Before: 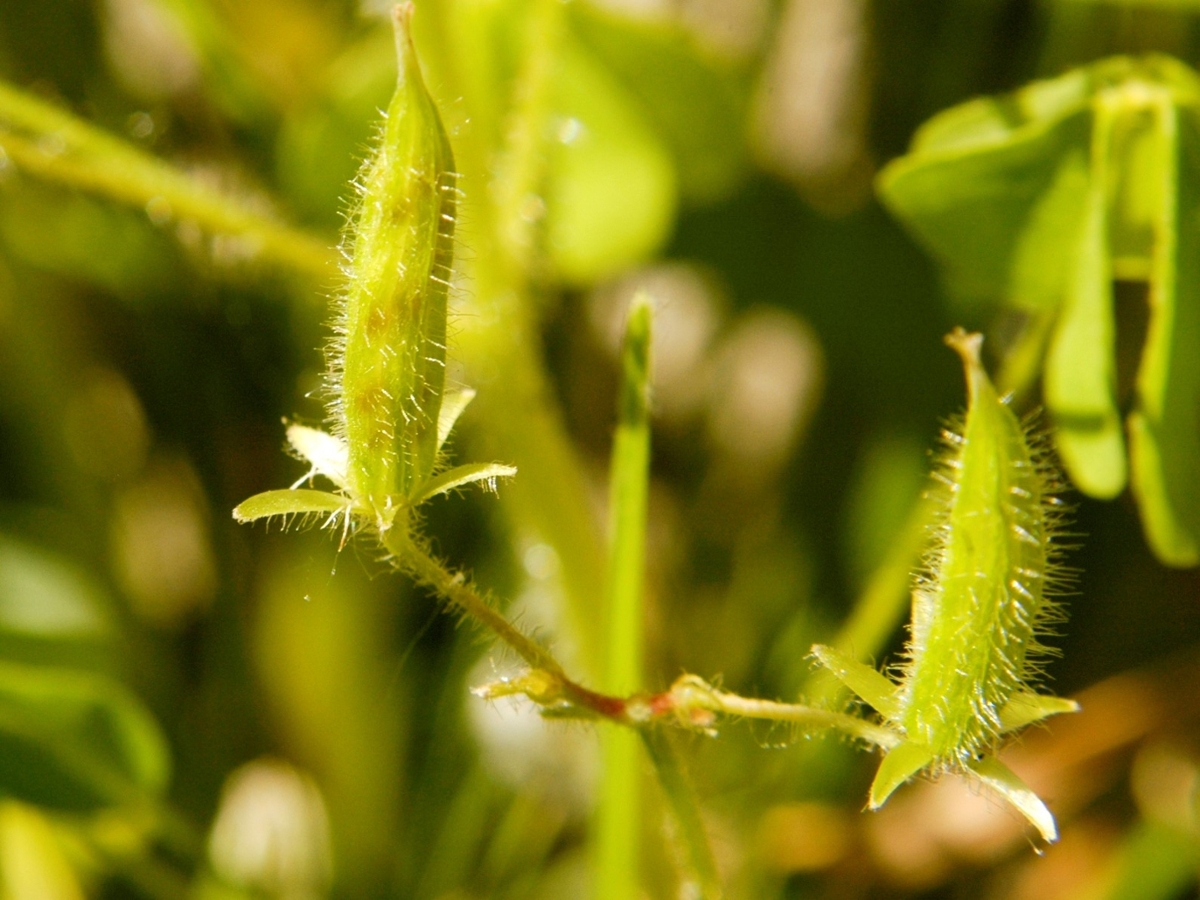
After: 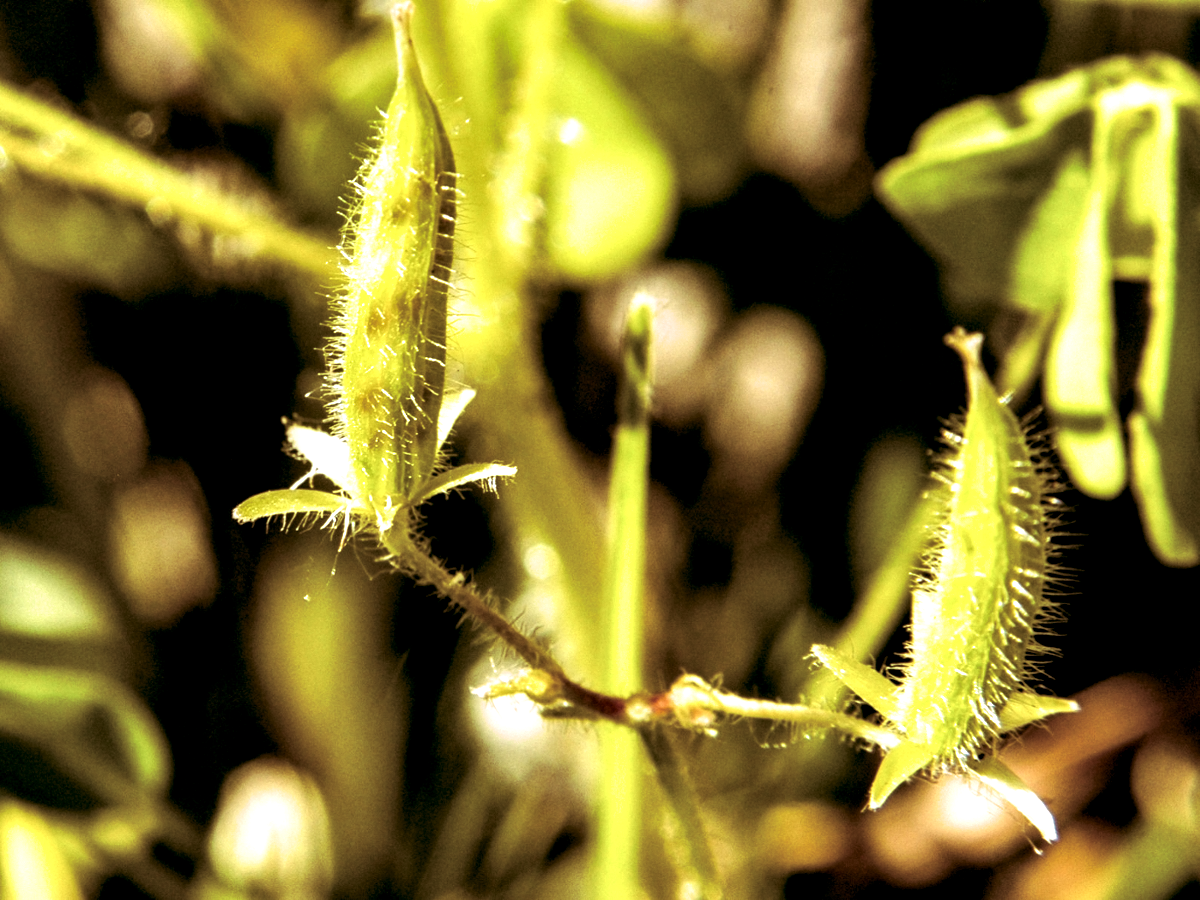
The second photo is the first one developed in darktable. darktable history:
tone equalizer: on, module defaults
local contrast: shadows 185%, detail 225%
split-toning: highlights › hue 298.8°, highlights › saturation 0.73, compress 41.76%
color balance rgb: global vibrance -1%, saturation formula JzAzBz (2021)
